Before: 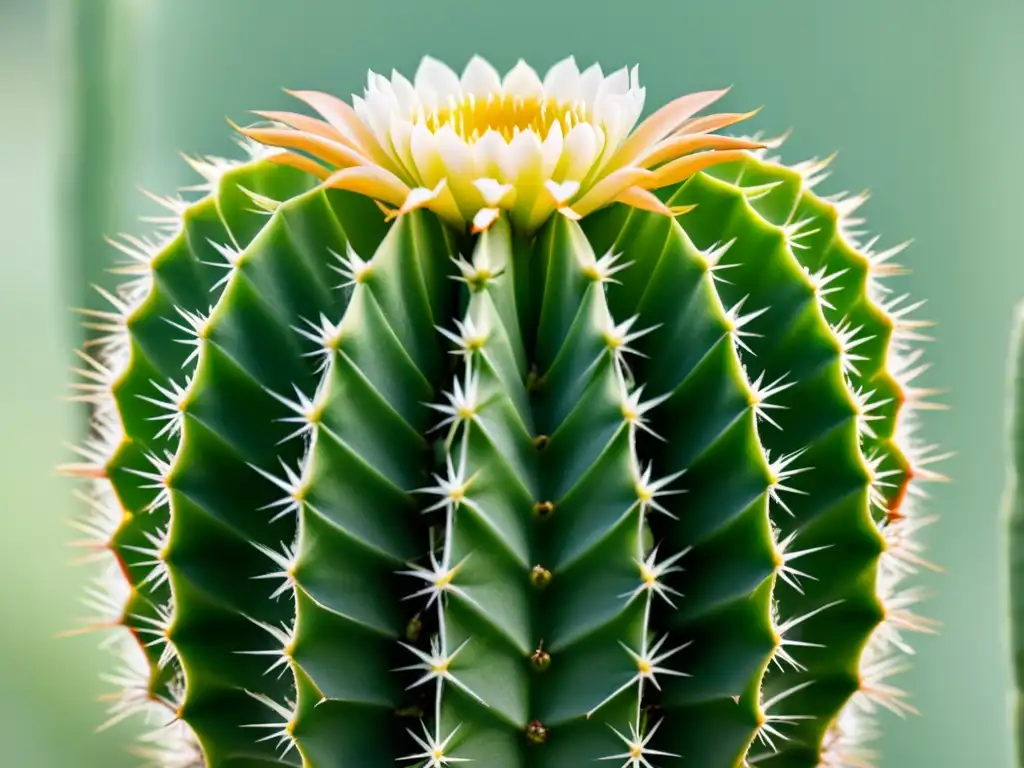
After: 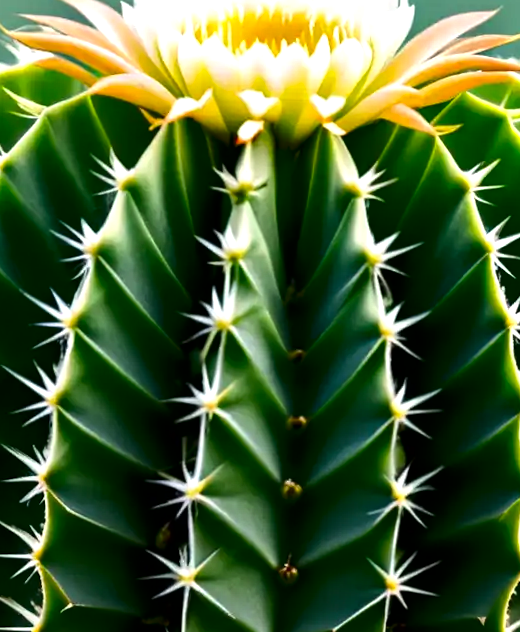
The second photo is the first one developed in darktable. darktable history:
contrast brightness saturation: brightness -0.2, saturation 0.08
tone equalizer: -8 EV -0.417 EV, -7 EV -0.389 EV, -6 EV -0.333 EV, -5 EV -0.222 EV, -3 EV 0.222 EV, -2 EV 0.333 EV, -1 EV 0.389 EV, +0 EV 0.417 EV, edges refinement/feathering 500, mask exposure compensation -1.57 EV, preserve details no
rotate and perspective: rotation 2.17°, automatic cropping off
crop and rotate: angle 0.02°, left 24.353%, top 13.219%, right 26.156%, bottom 8.224%
